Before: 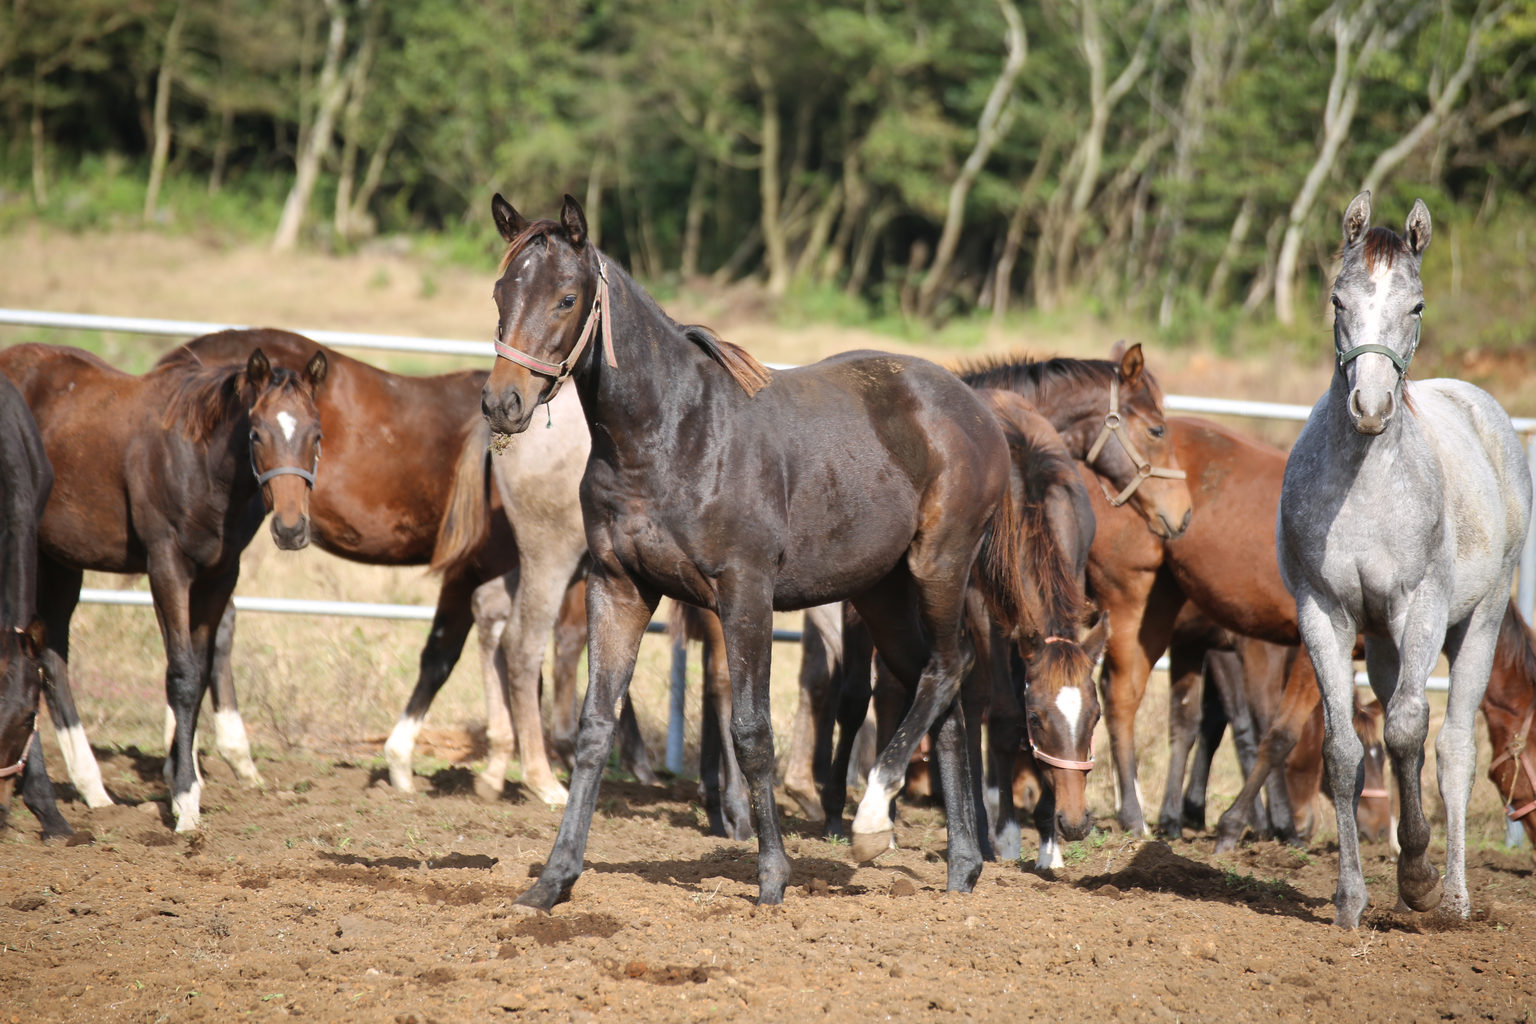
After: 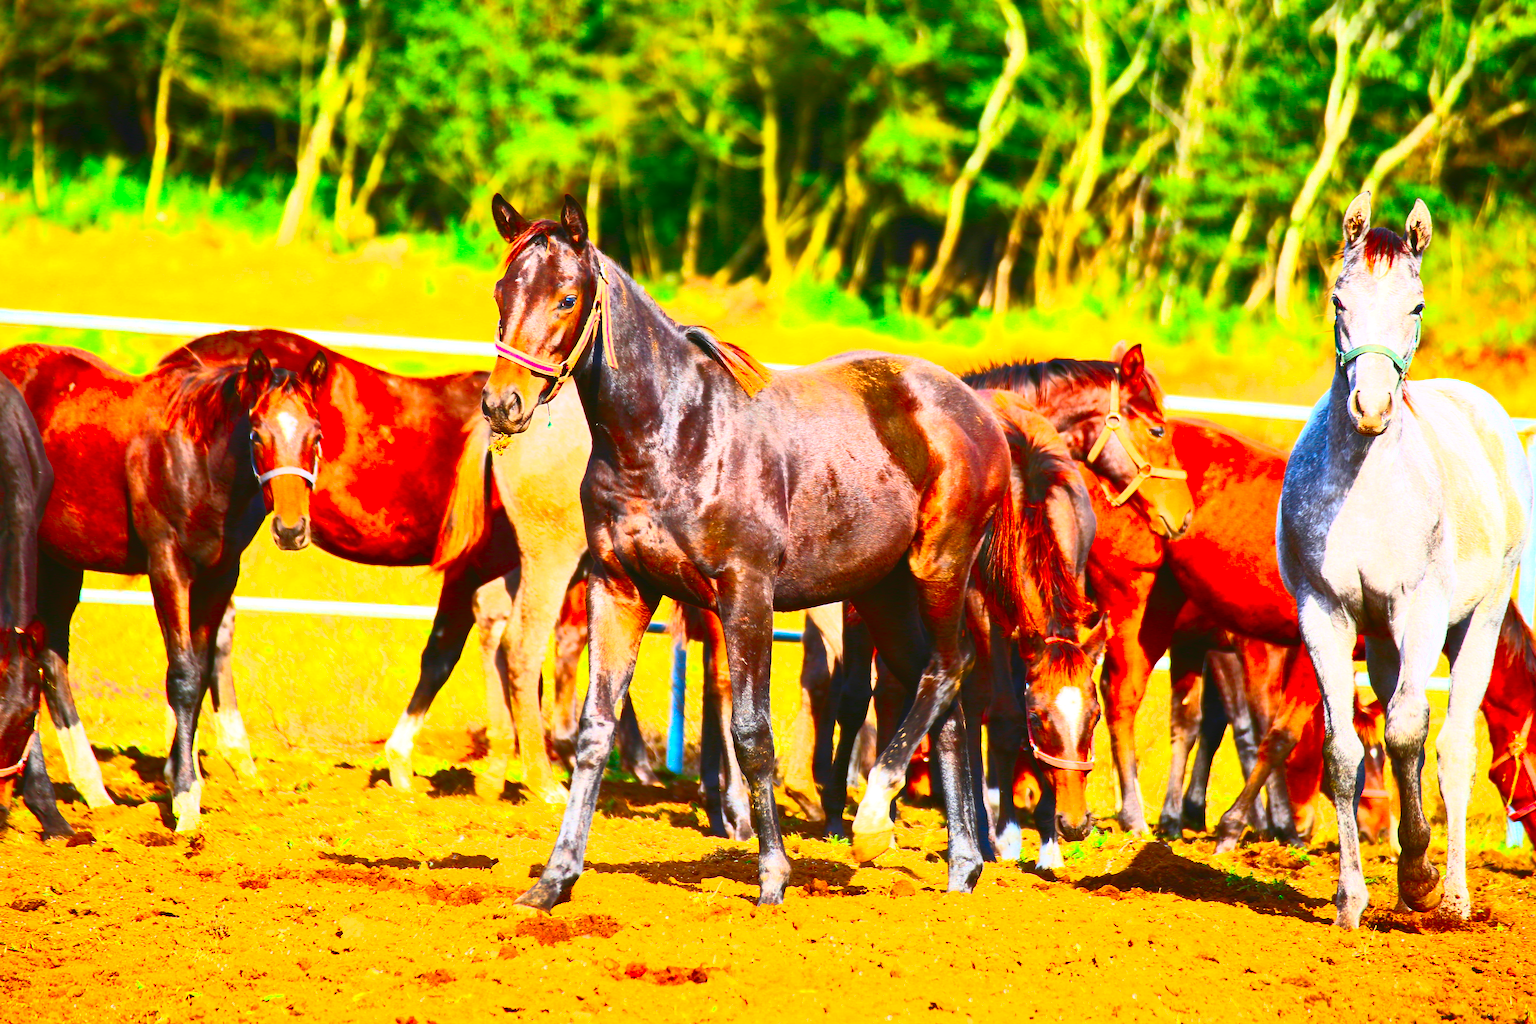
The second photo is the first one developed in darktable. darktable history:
color zones: mix -62.47%
contrast brightness saturation: contrast 0.83, brightness 0.59, saturation 0.59
color correction: saturation 3
